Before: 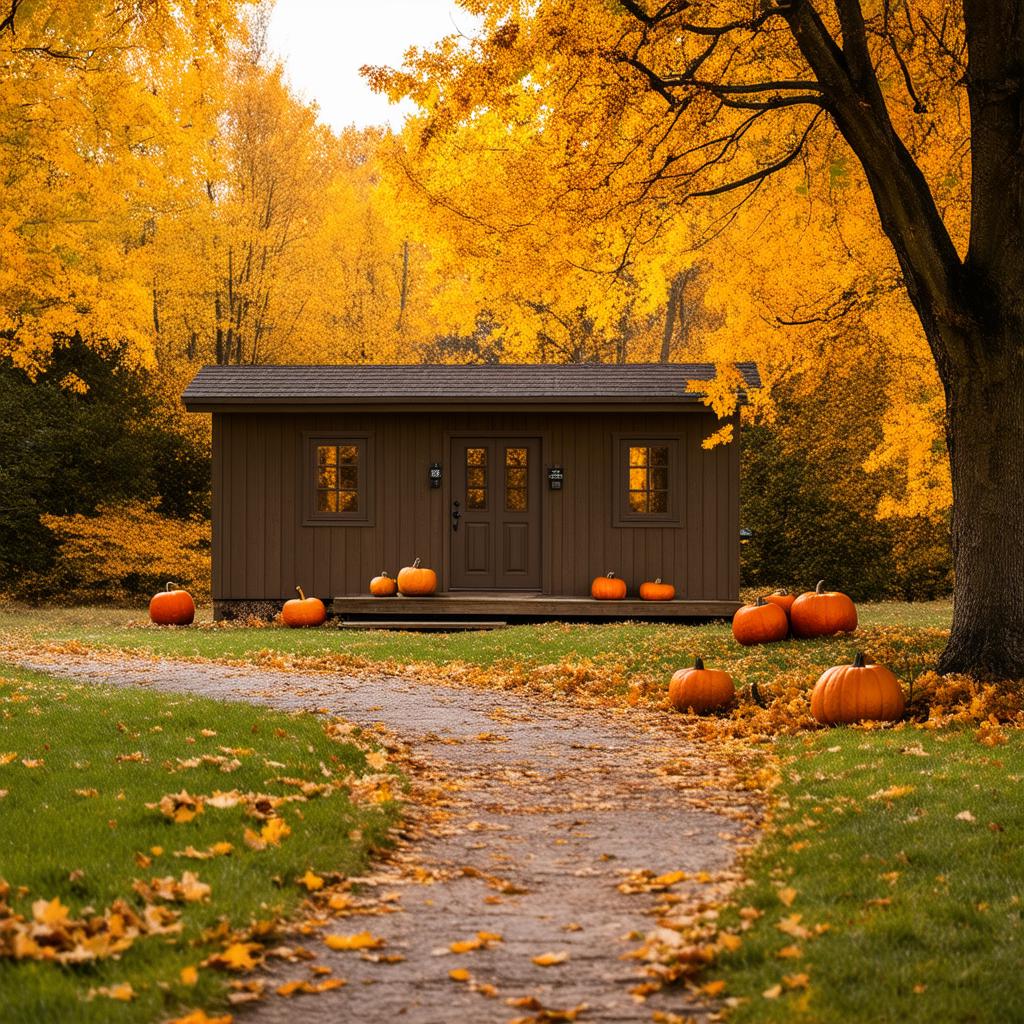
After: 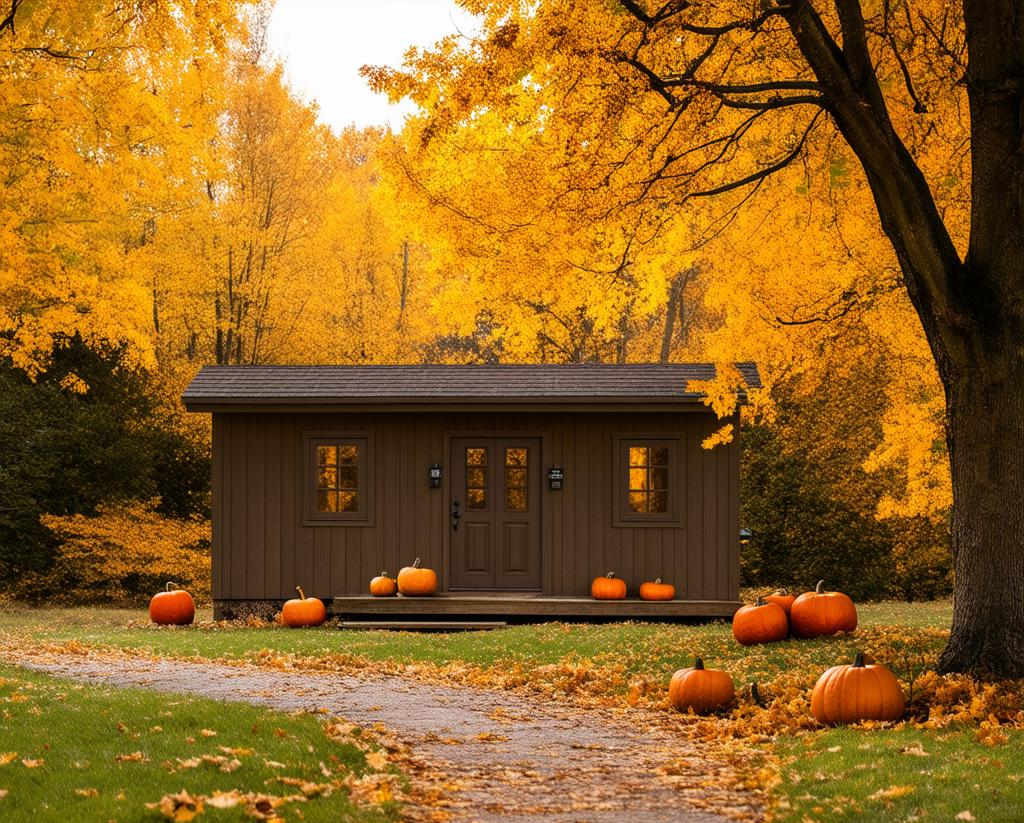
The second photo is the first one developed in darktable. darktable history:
crop: bottom 19.561%
